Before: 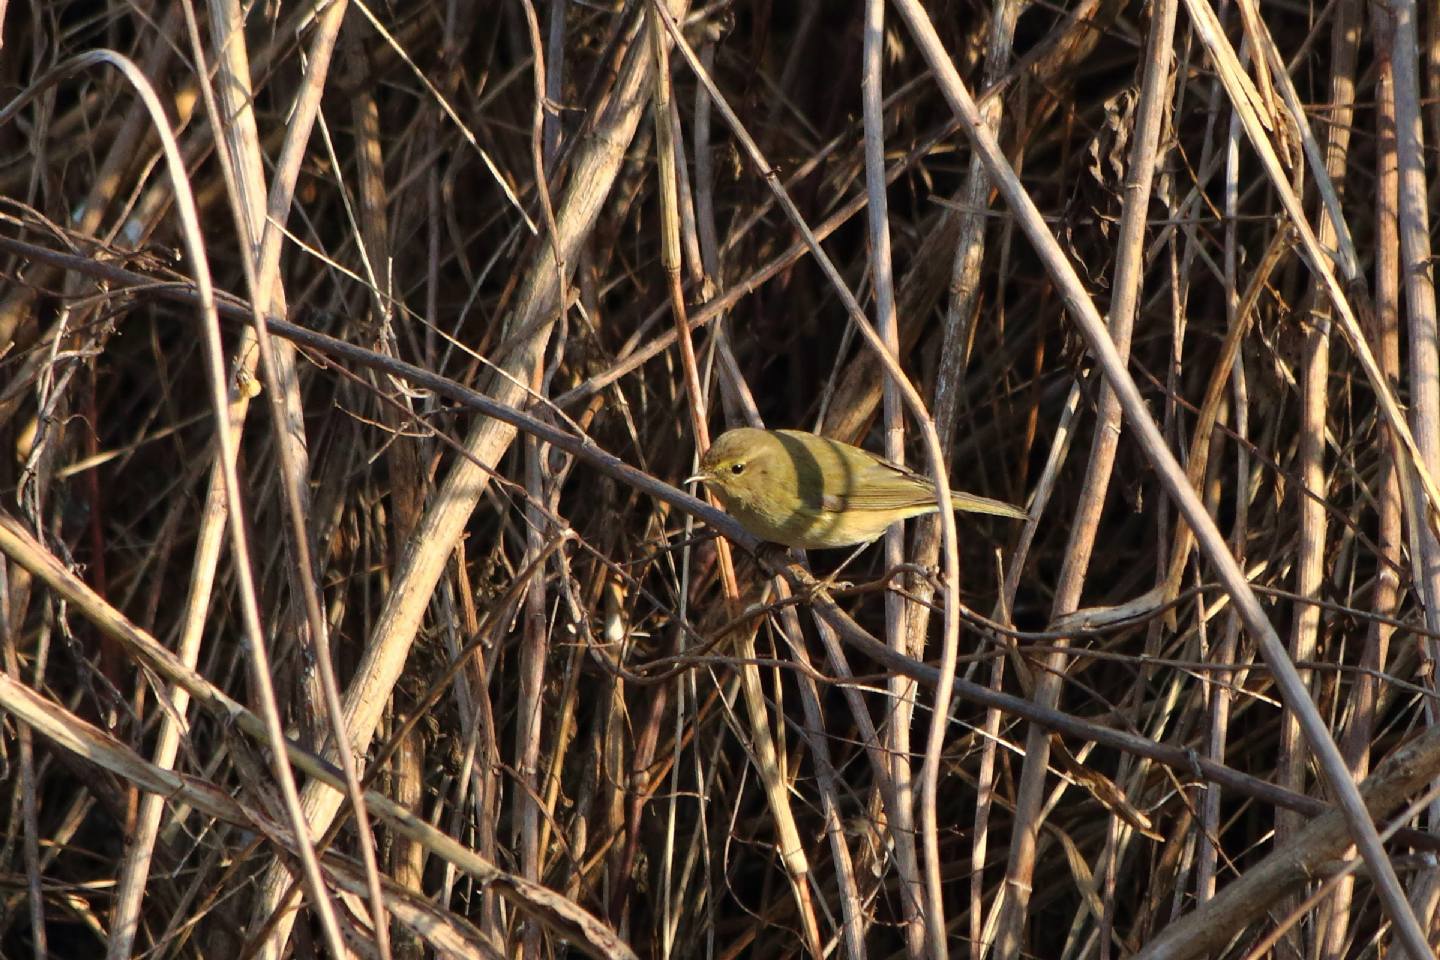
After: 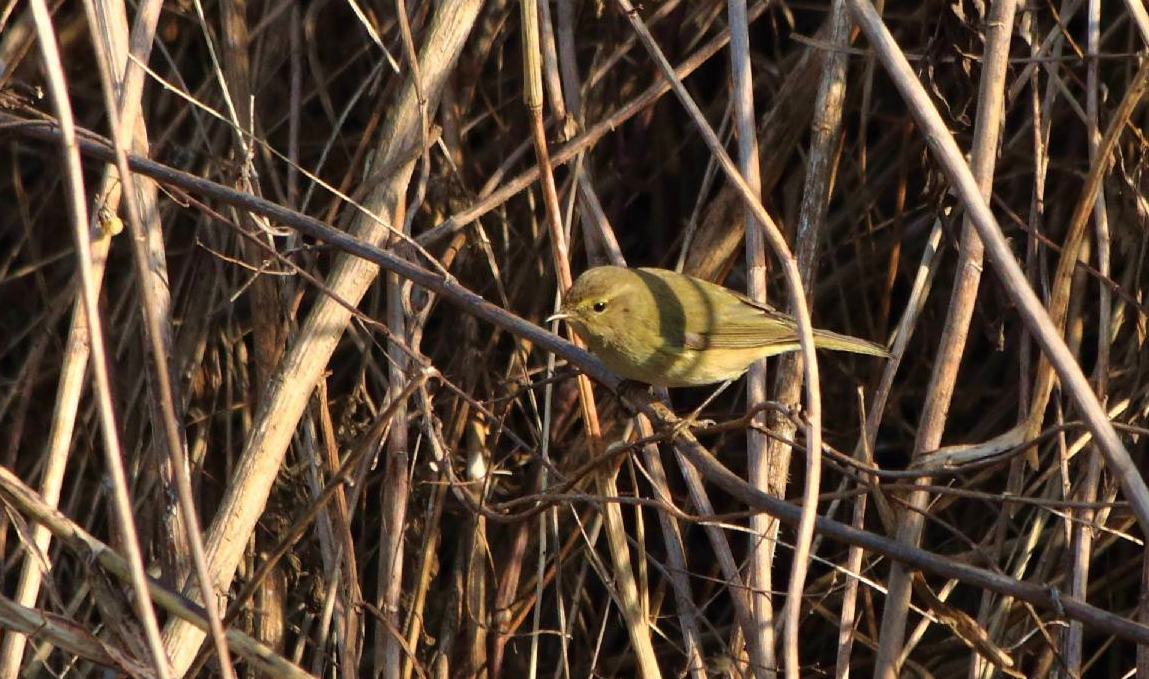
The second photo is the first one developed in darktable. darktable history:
crop: left 9.638%, top 16.89%, right 10.542%, bottom 12.334%
velvia: strength 15.21%
